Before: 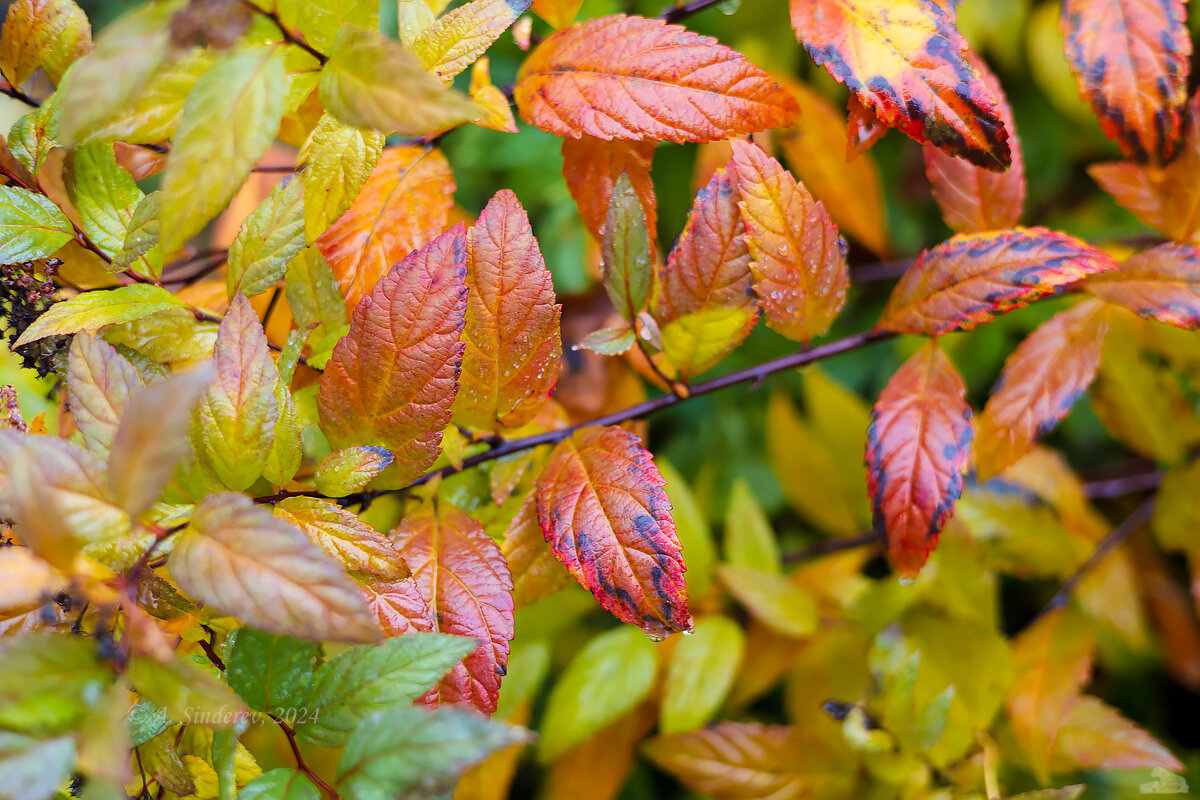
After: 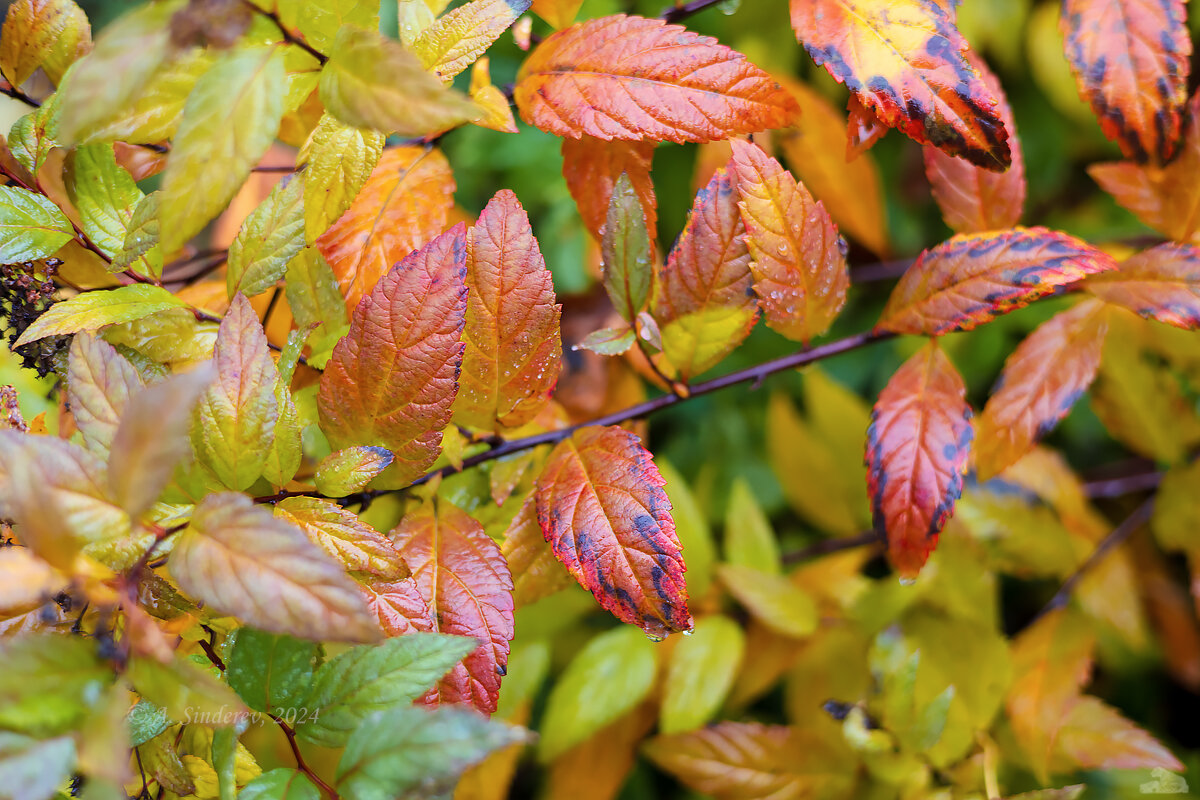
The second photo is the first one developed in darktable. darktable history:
contrast brightness saturation: contrast 0.013, saturation -0.051
